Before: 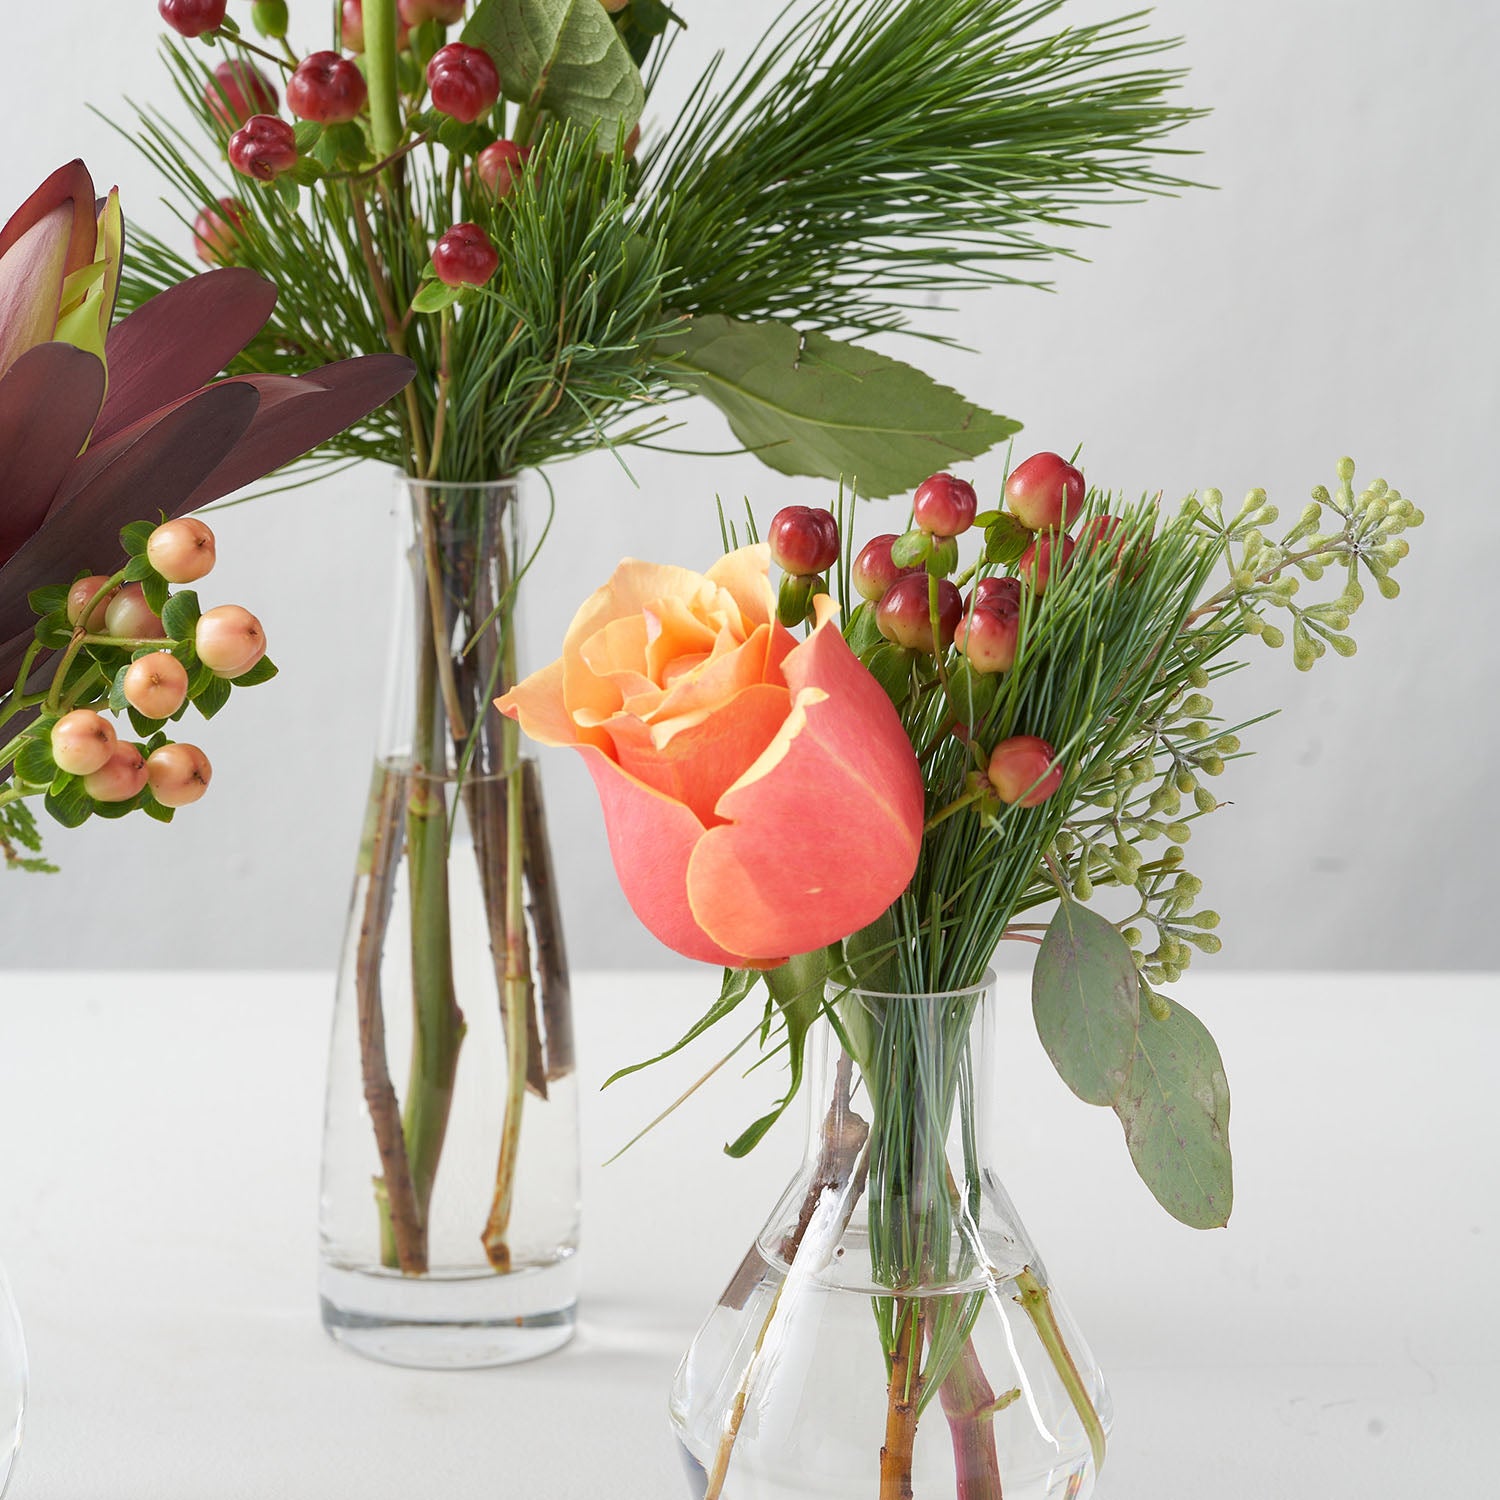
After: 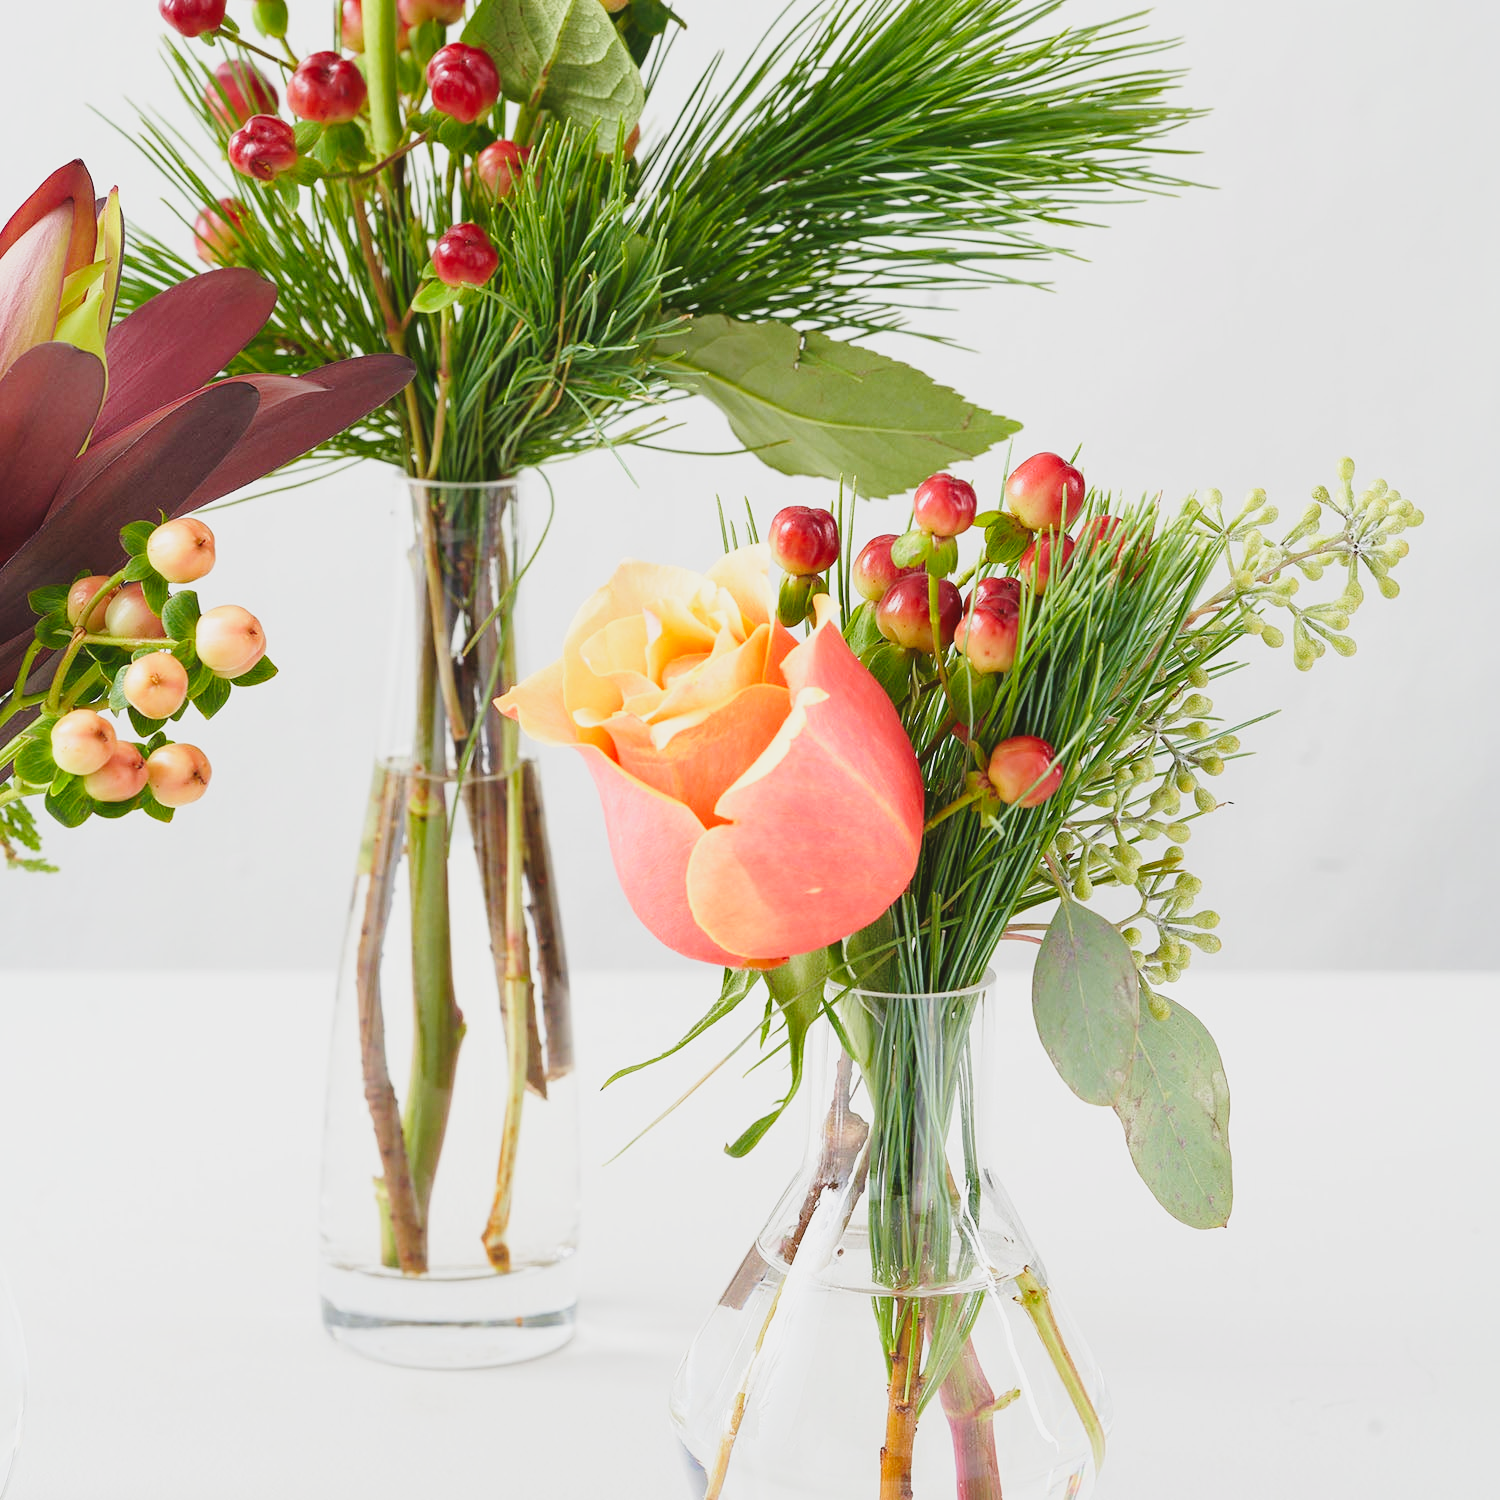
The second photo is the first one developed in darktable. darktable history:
exposure: compensate highlight preservation false
tone equalizer: on, module defaults
contrast brightness saturation: contrast -0.11
base curve: curves: ch0 [(0, 0) (0.028, 0.03) (0.121, 0.232) (0.46, 0.748) (0.859, 0.968) (1, 1)], preserve colors none
